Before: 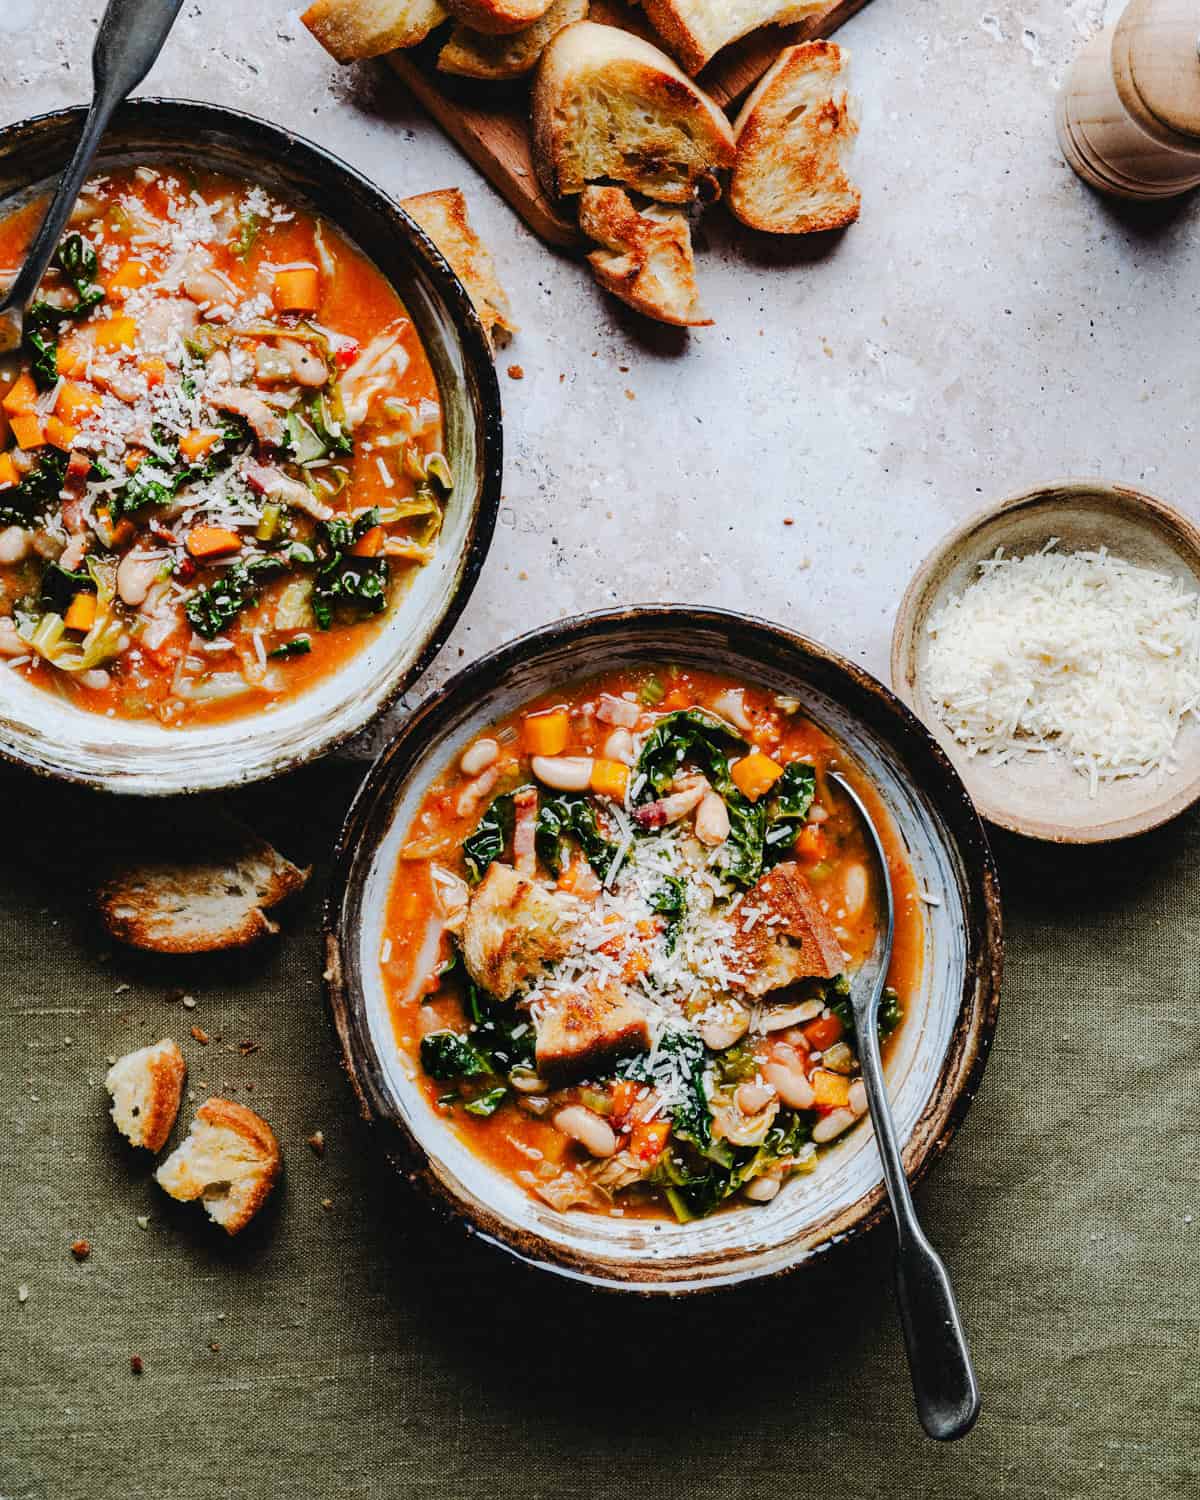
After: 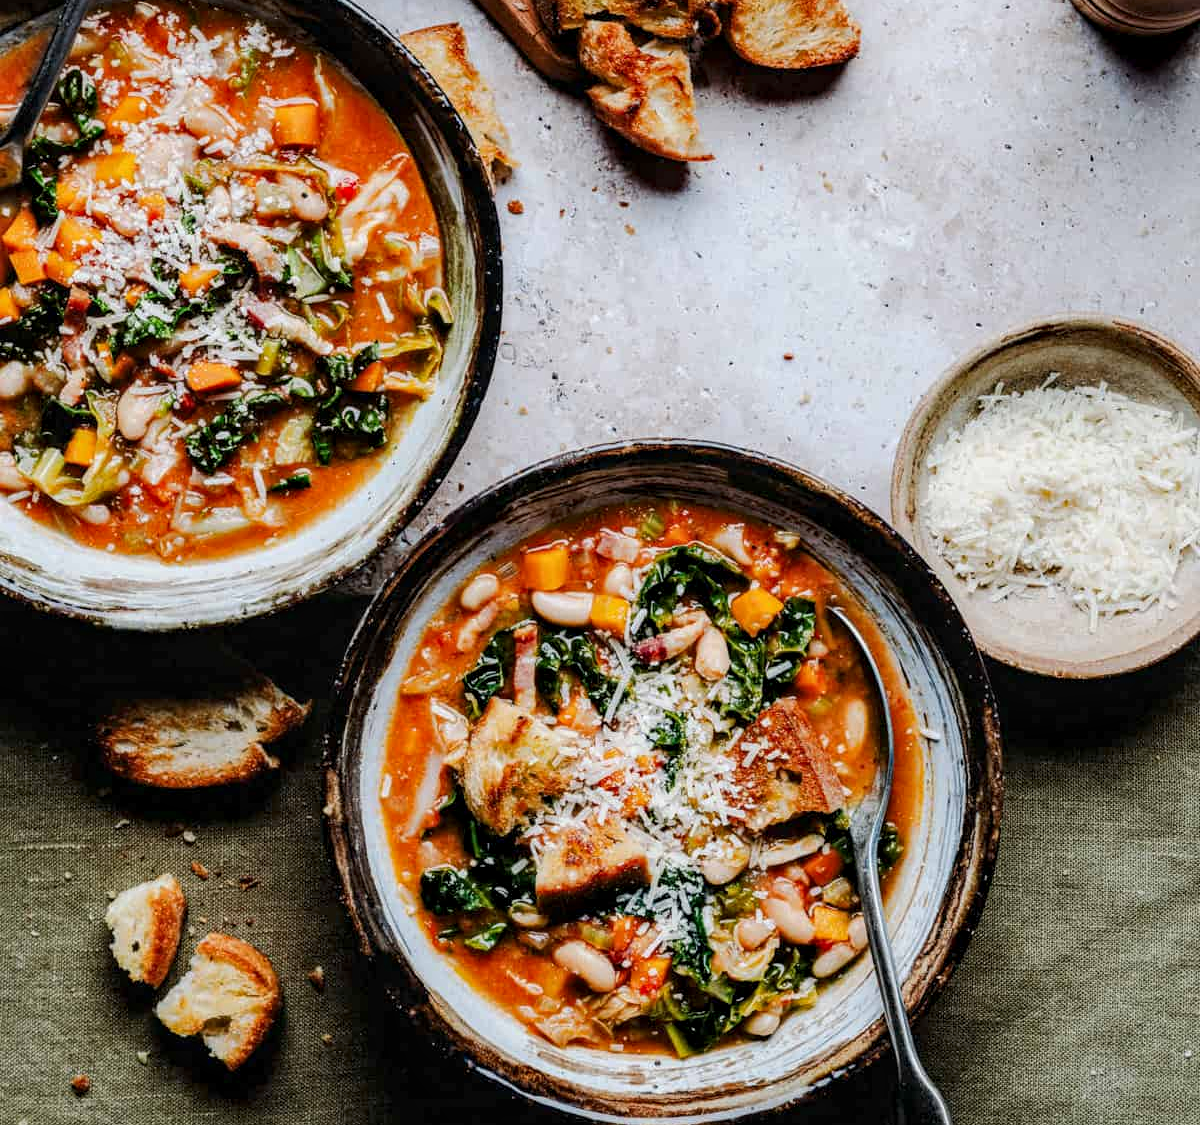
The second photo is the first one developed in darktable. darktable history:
crop: top 11.053%, bottom 13.899%
local contrast: shadows 91%, midtone range 0.494
